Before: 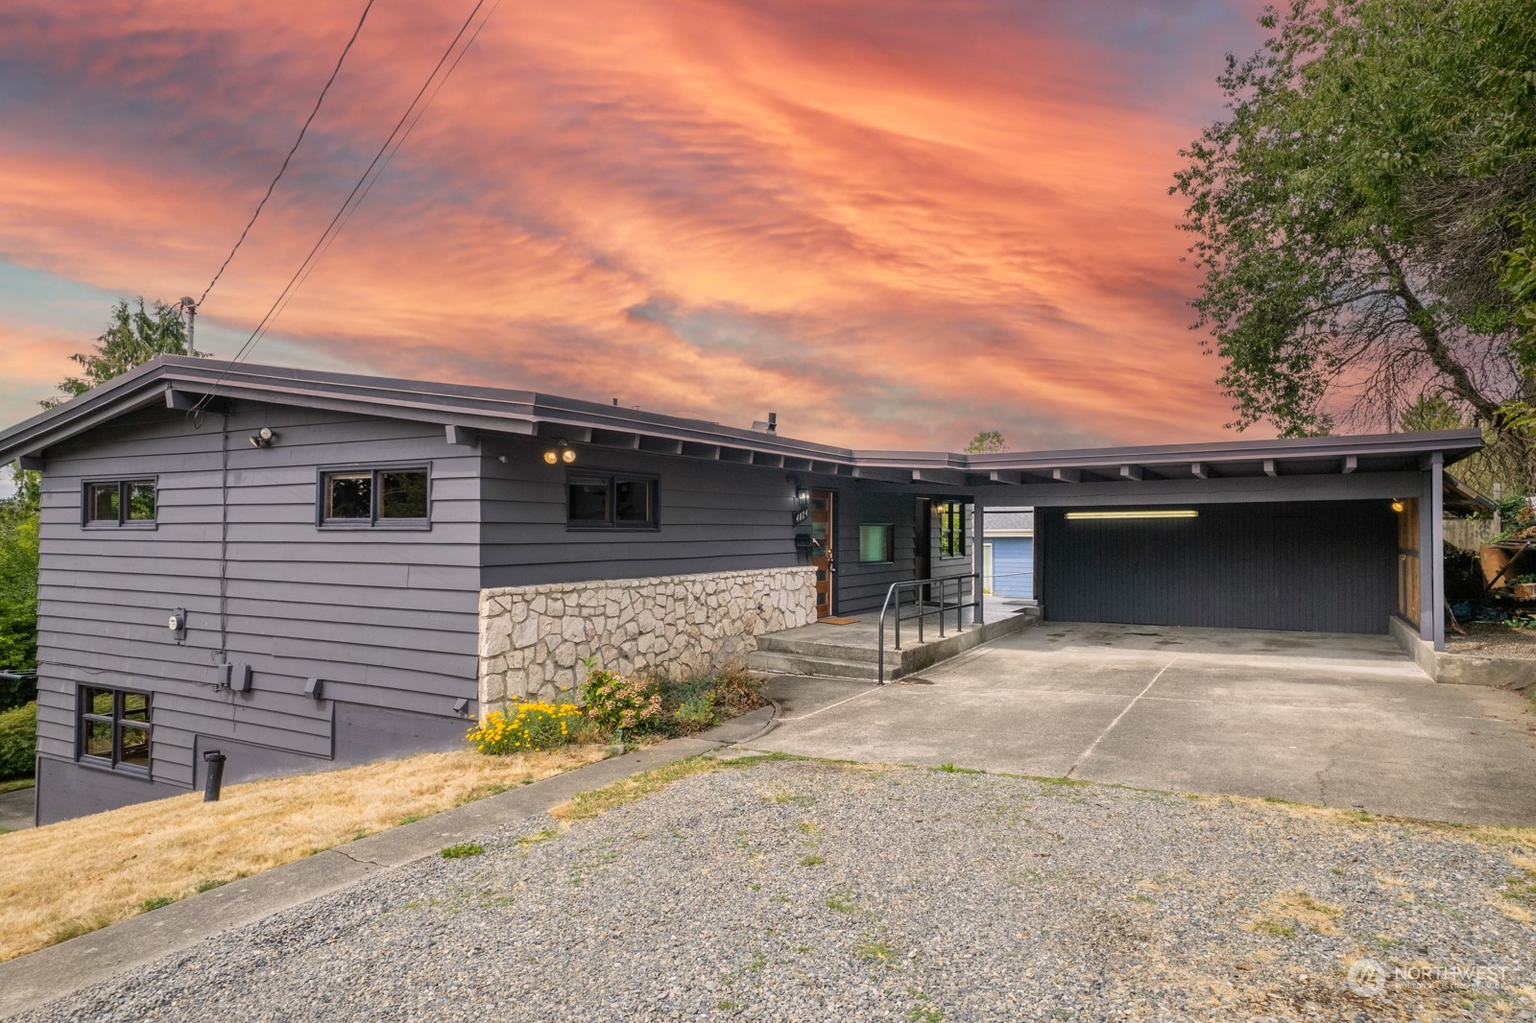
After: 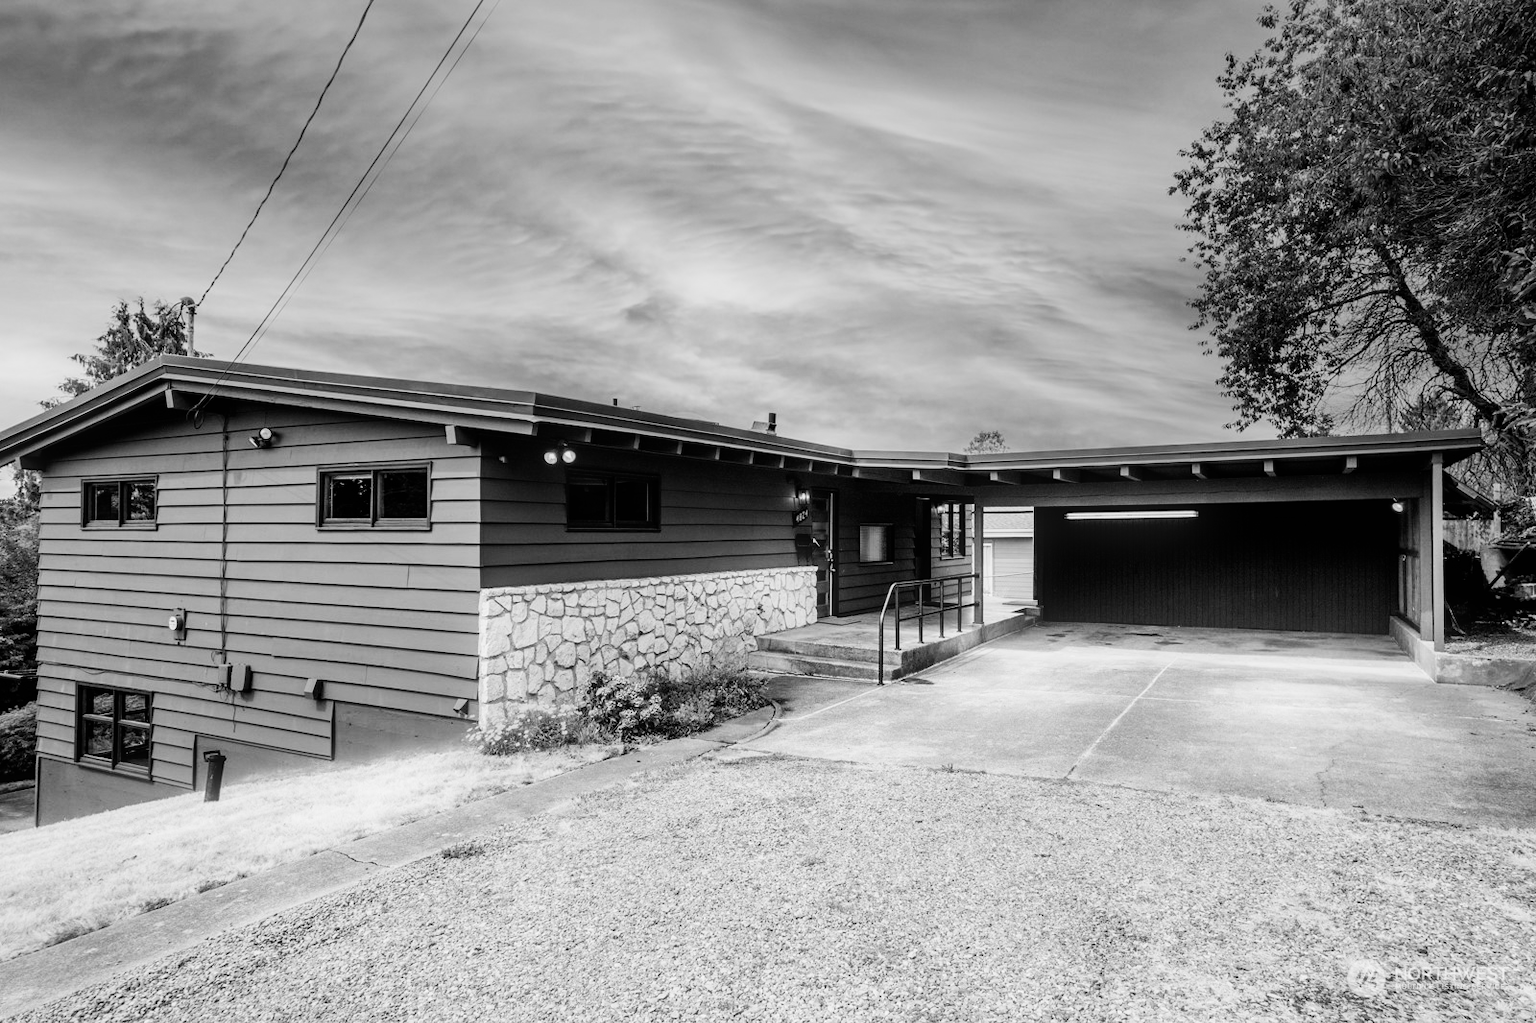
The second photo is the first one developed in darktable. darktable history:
monochrome: size 3.1
tone equalizer: -8 EV -0.417 EV, -7 EV -0.389 EV, -6 EV -0.333 EV, -5 EV -0.222 EV, -3 EV 0.222 EV, -2 EV 0.333 EV, -1 EV 0.389 EV, +0 EV 0.417 EV, edges refinement/feathering 500, mask exposure compensation -1.57 EV, preserve details no
filmic rgb: hardness 4.17, contrast 1.364, color science v6 (2022)
bloom: size 5%, threshold 95%, strength 15%
